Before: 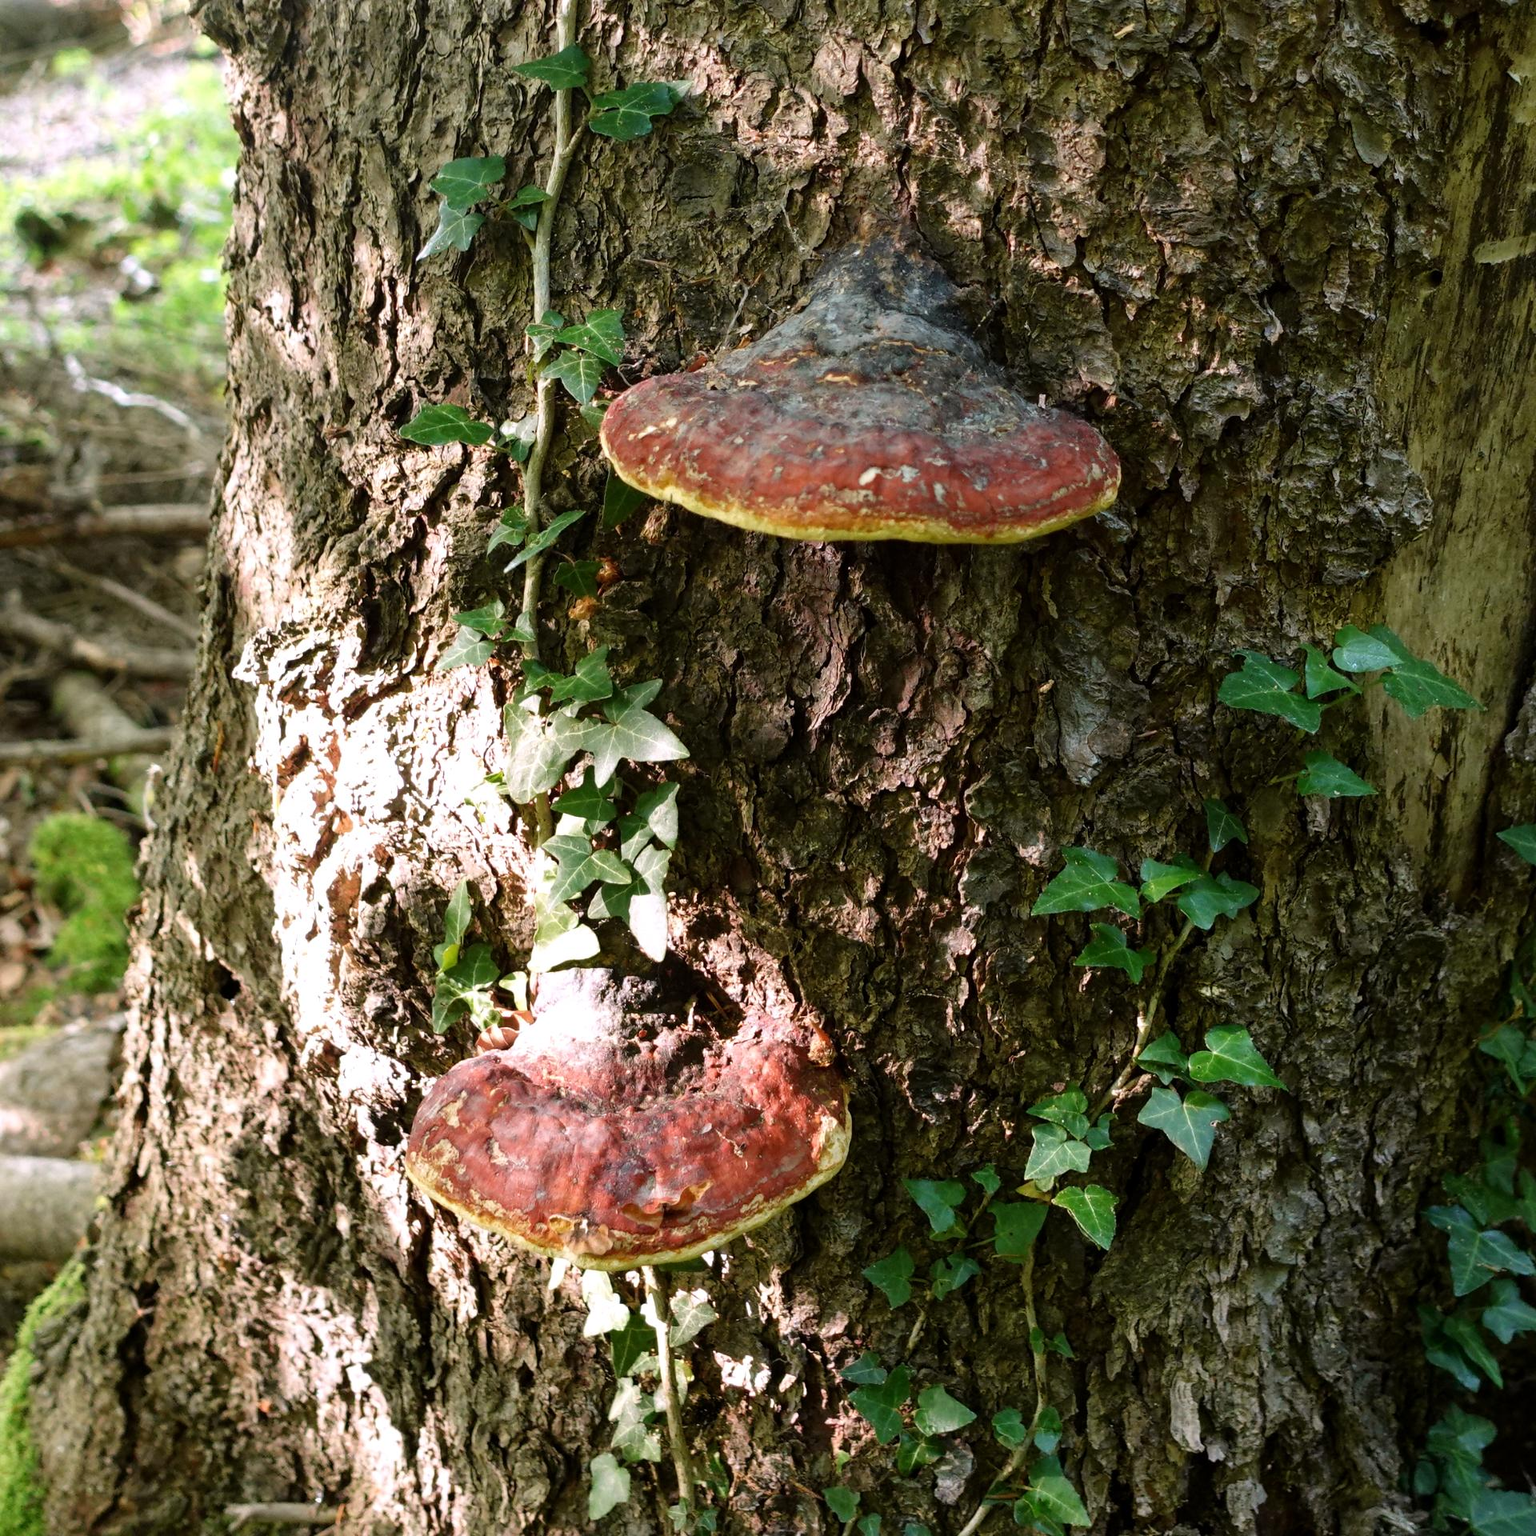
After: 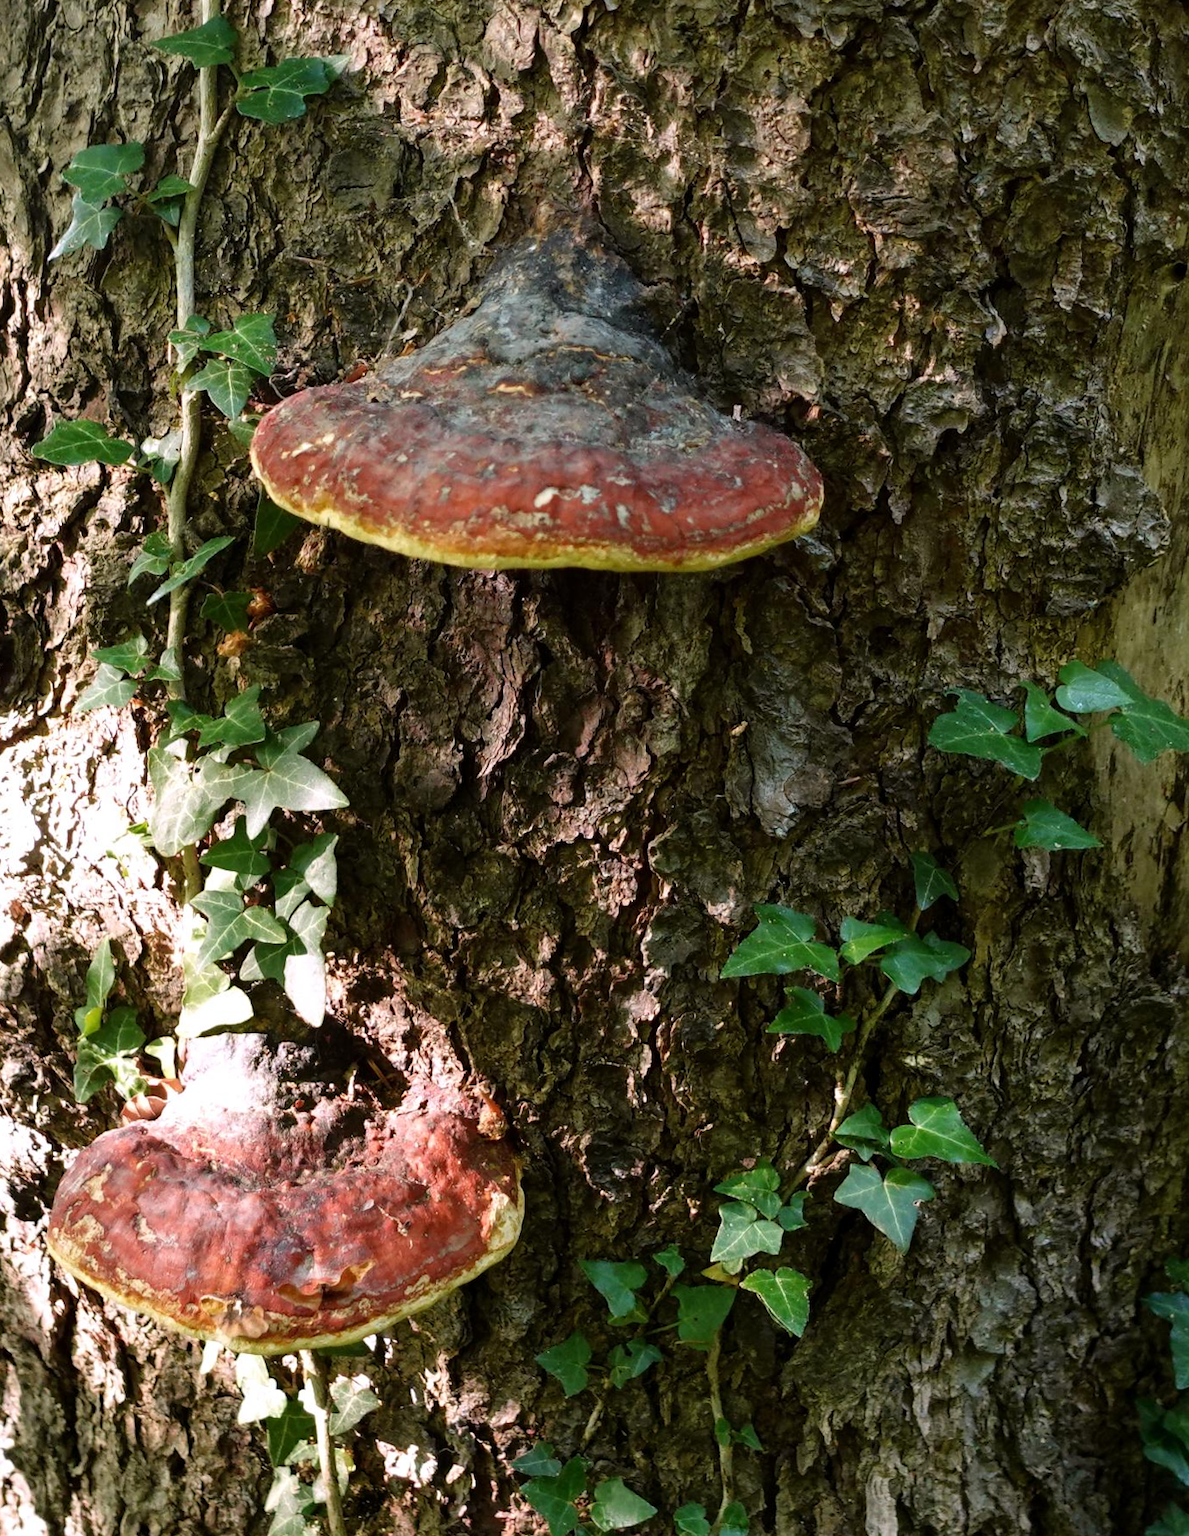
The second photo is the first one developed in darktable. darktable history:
crop and rotate: left 24.034%, top 2.838%, right 6.406%, bottom 6.299%
rotate and perspective: lens shift (vertical) 0.048, lens shift (horizontal) -0.024, automatic cropping off
